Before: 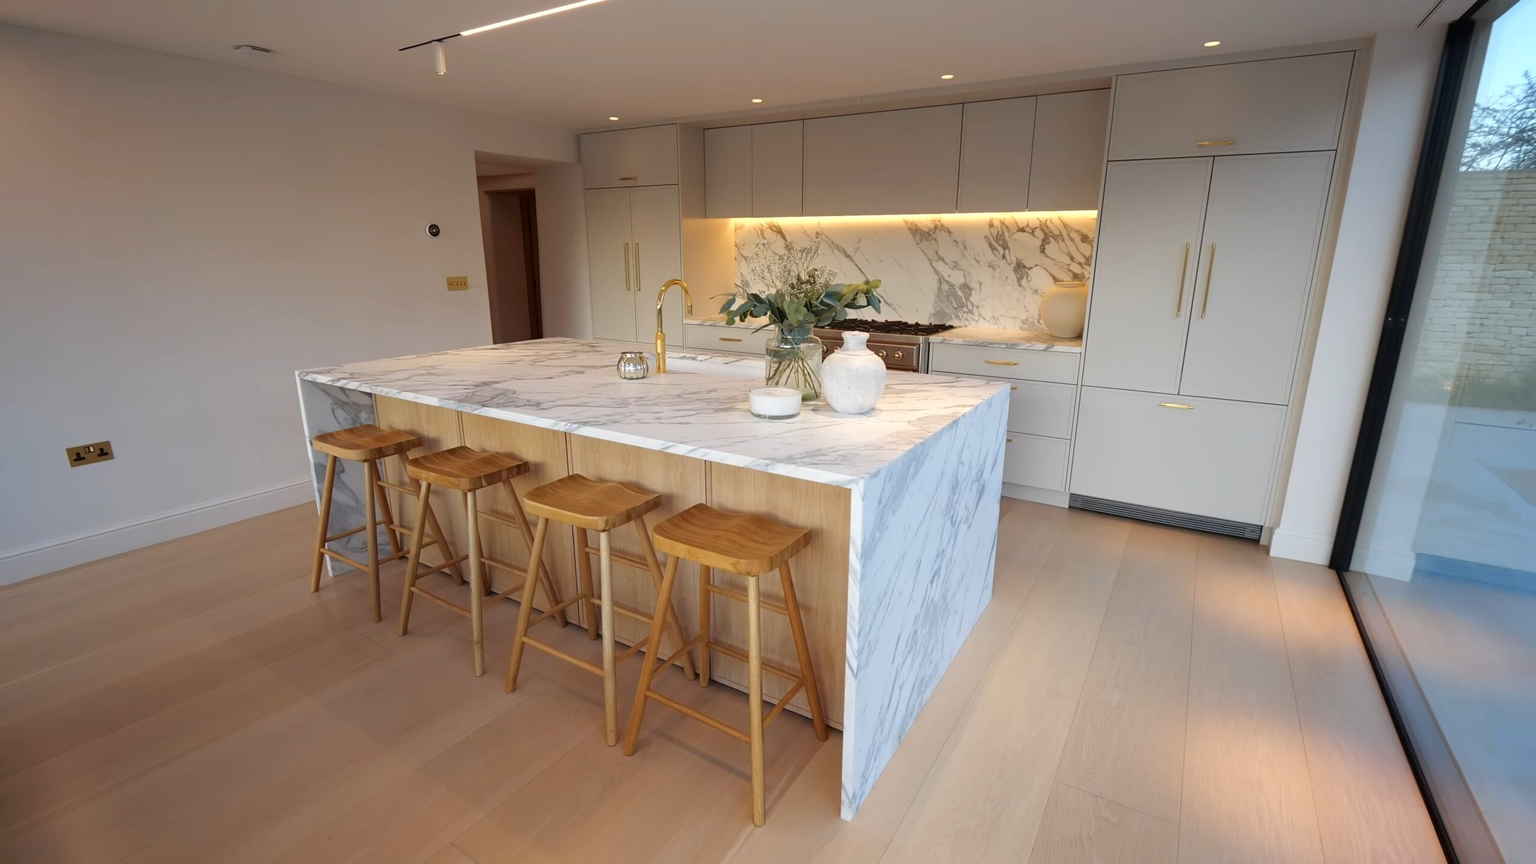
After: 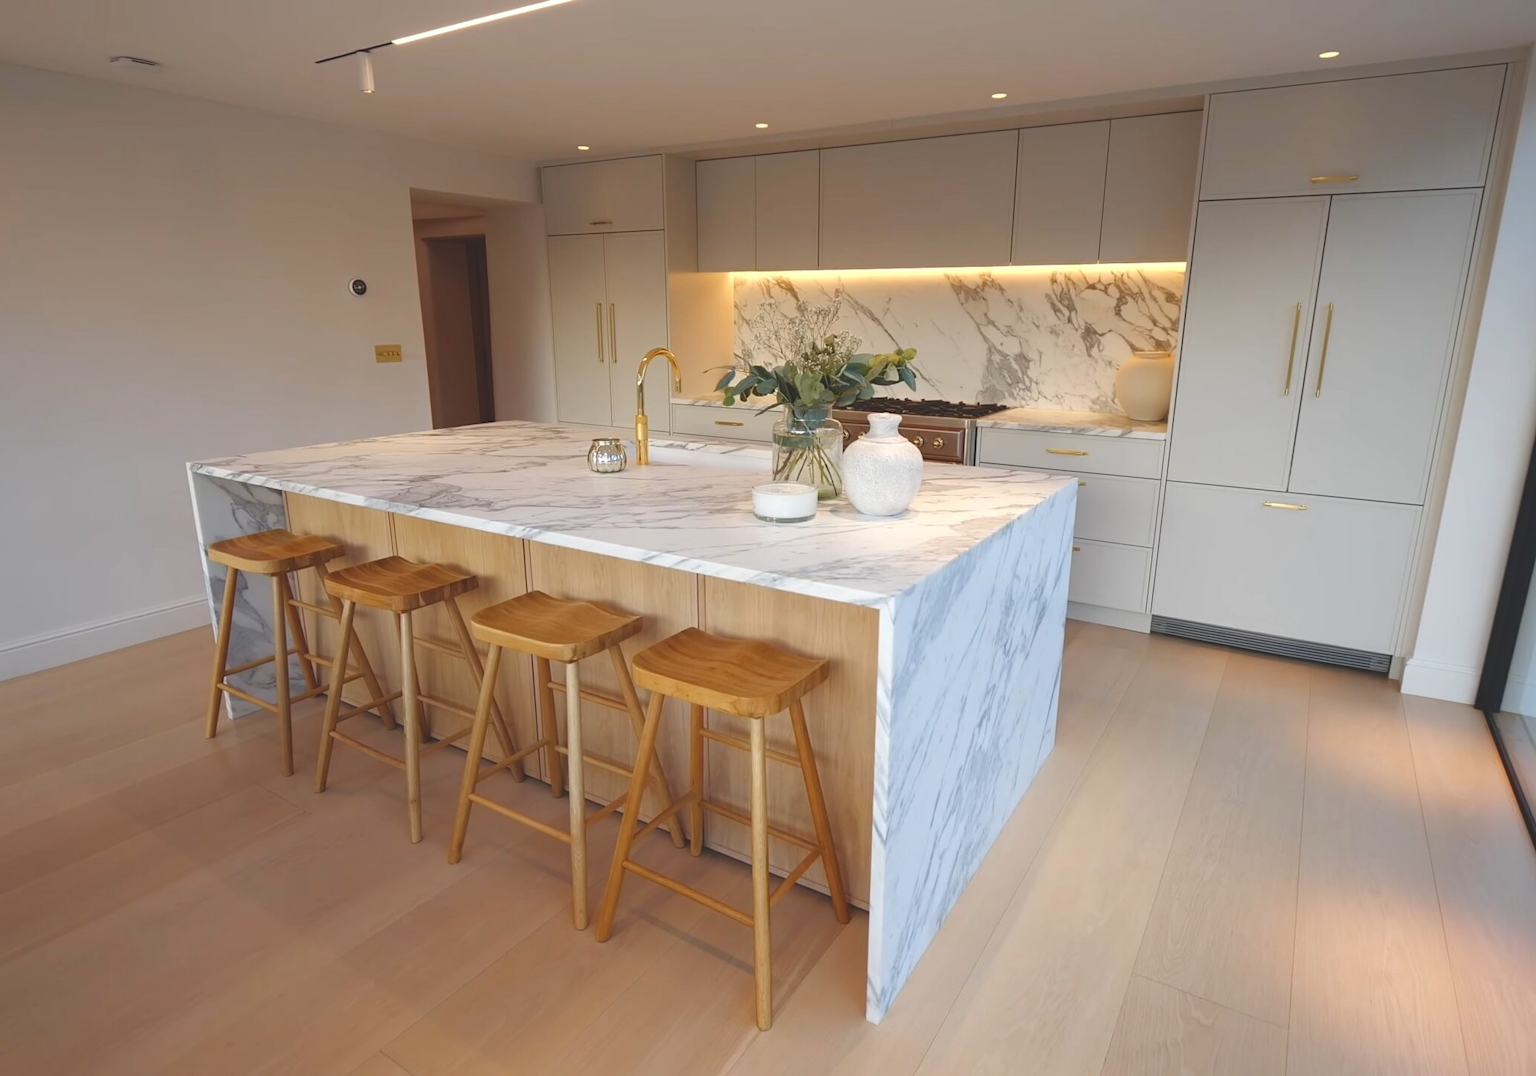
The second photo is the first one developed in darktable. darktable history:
crop and rotate: left 9.53%, right 10.213%
tone equalizer: edges refinement/feathering 500, mask exposure compensation -1.57 EV, preserve details no
color balance rgb: global offset › luminance 1.969%, linear chroma grading › global chroma 9.883%, perceptual saturation grading › global saturation 0.12%, perceptual saturation grading › highlights -15.202%, perceptual saturation grading › shadows 25.86%
